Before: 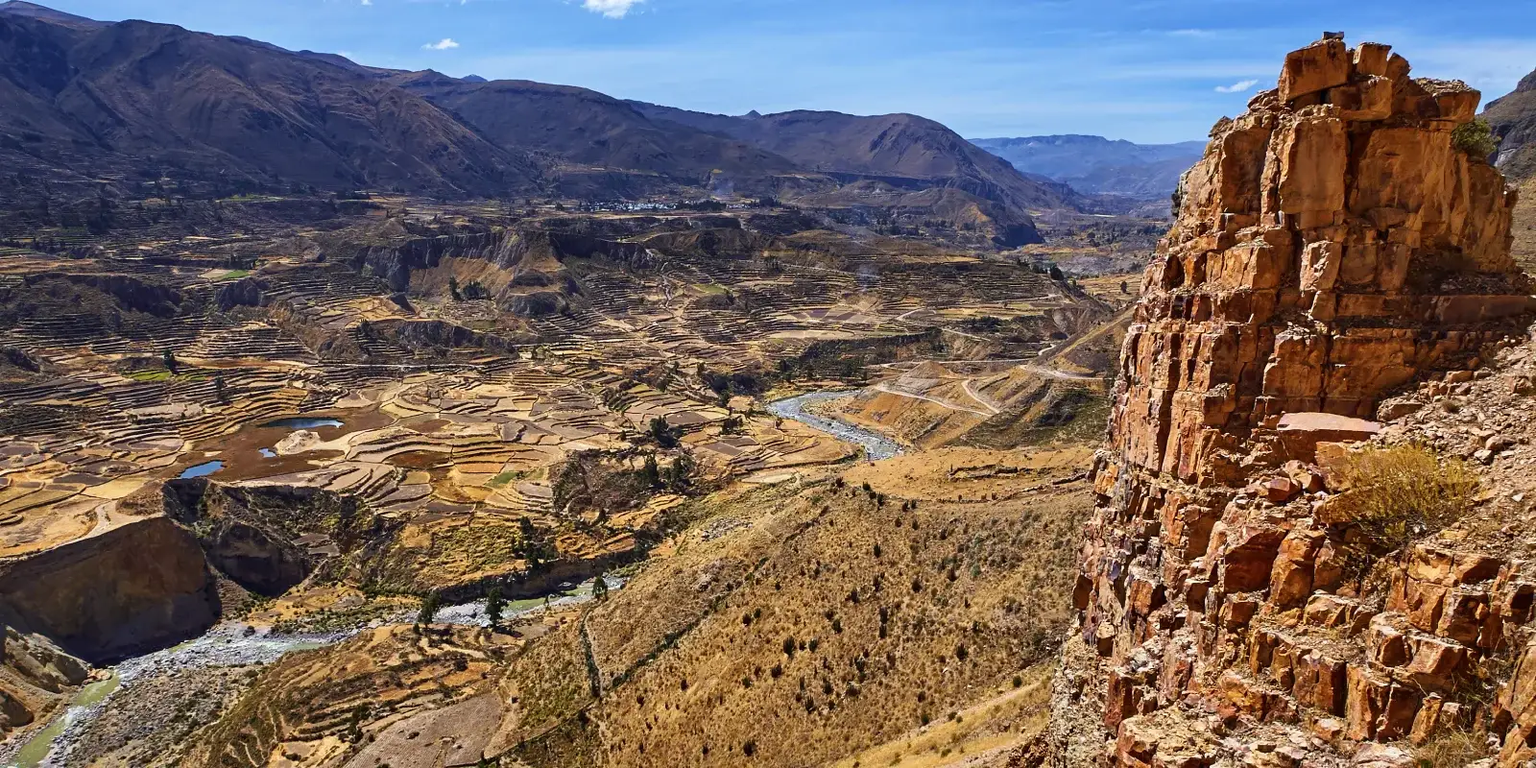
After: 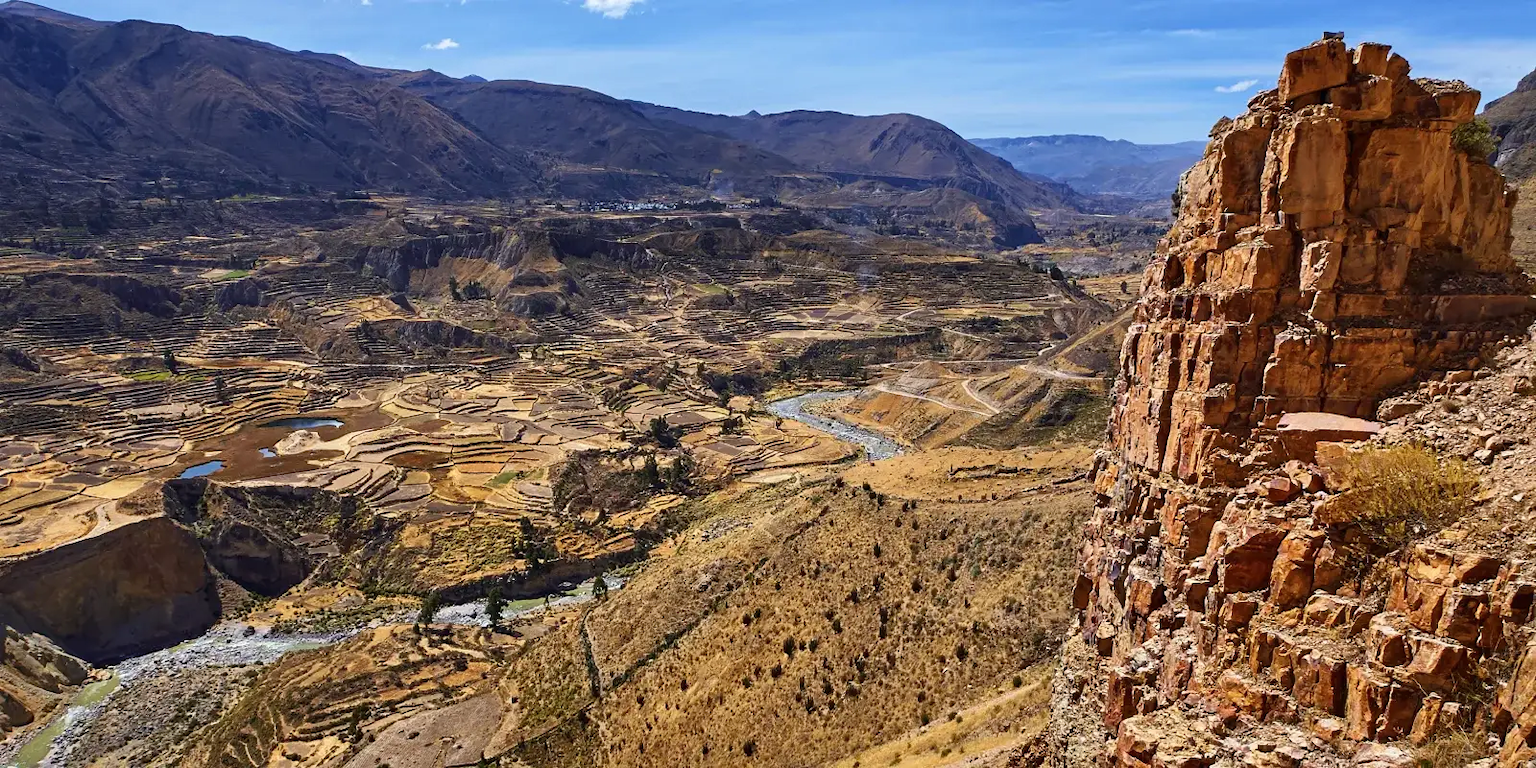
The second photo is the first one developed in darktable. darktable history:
shadows and highlights: radius 336.4, shadows 28.27, soften with gaussian
